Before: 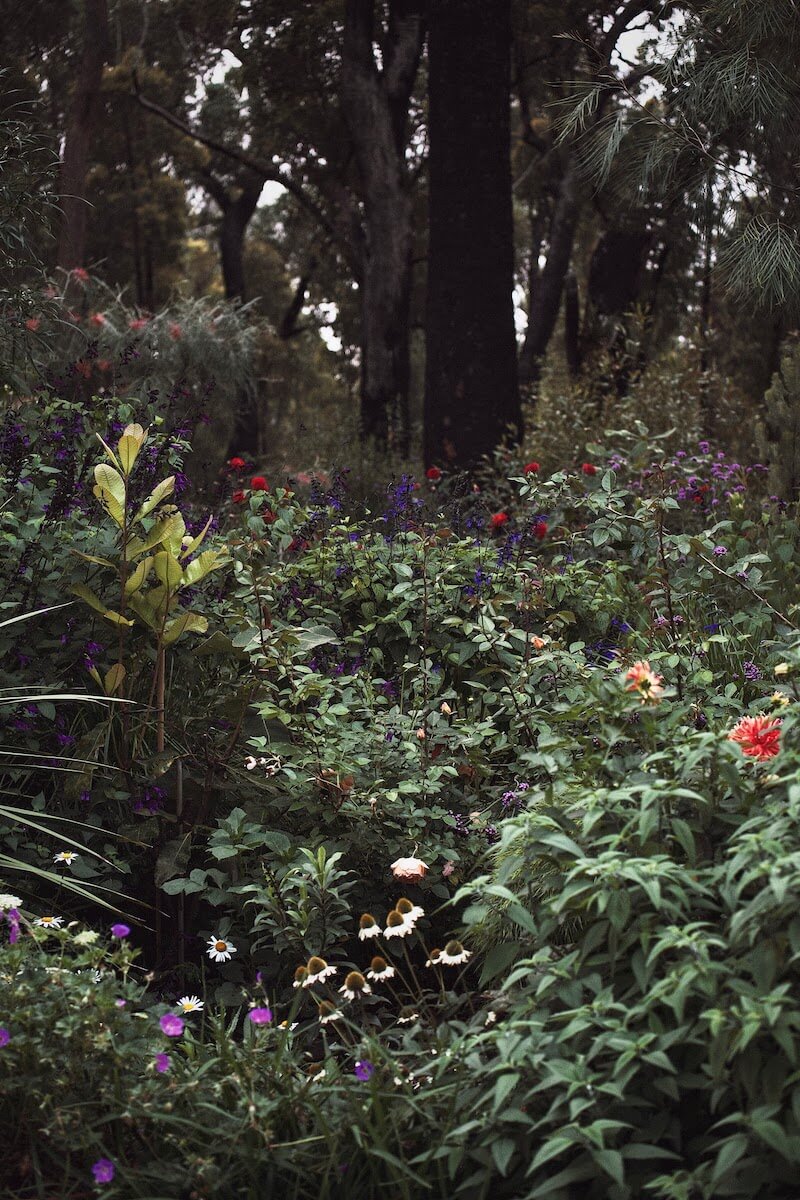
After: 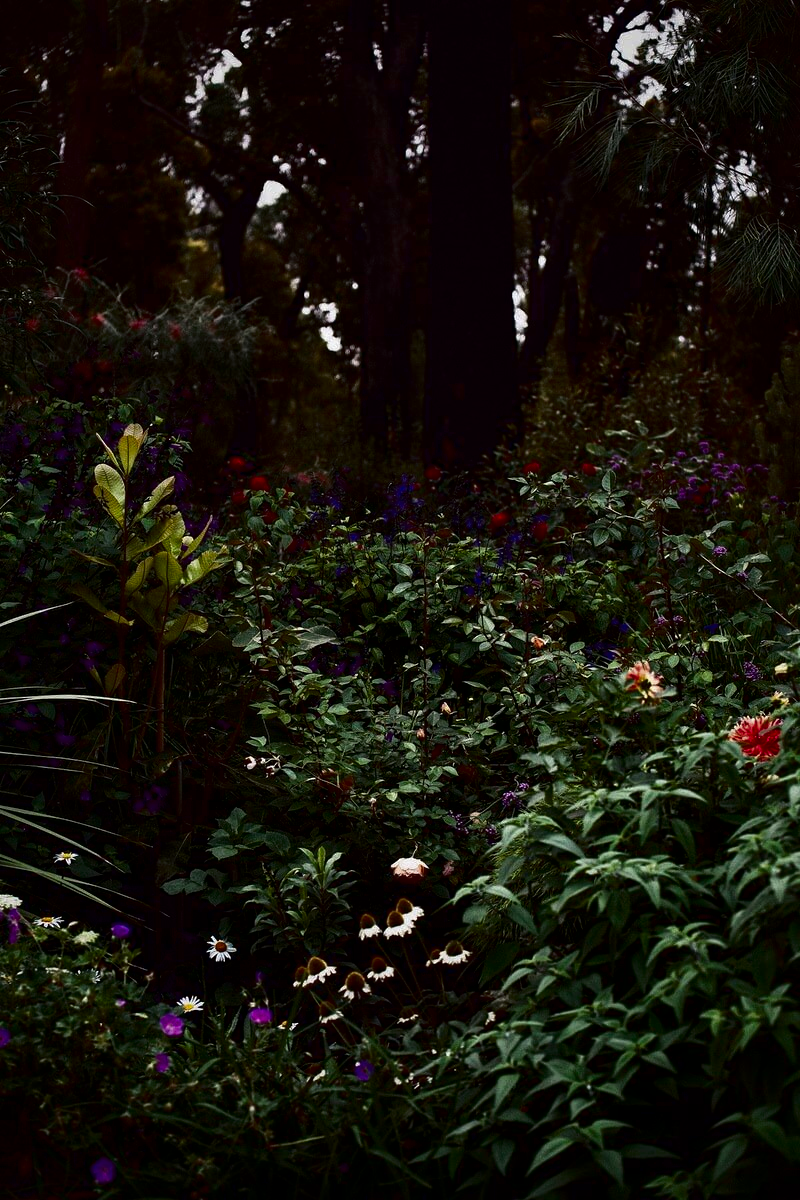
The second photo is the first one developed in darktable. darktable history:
local contrast: mode bilateral grid, contrast 20, coarseness 50, detail 120%, midtone range 0.2
contrast brightness saturation: contrast 0.09, brightness -0.59, saturation 0.17
